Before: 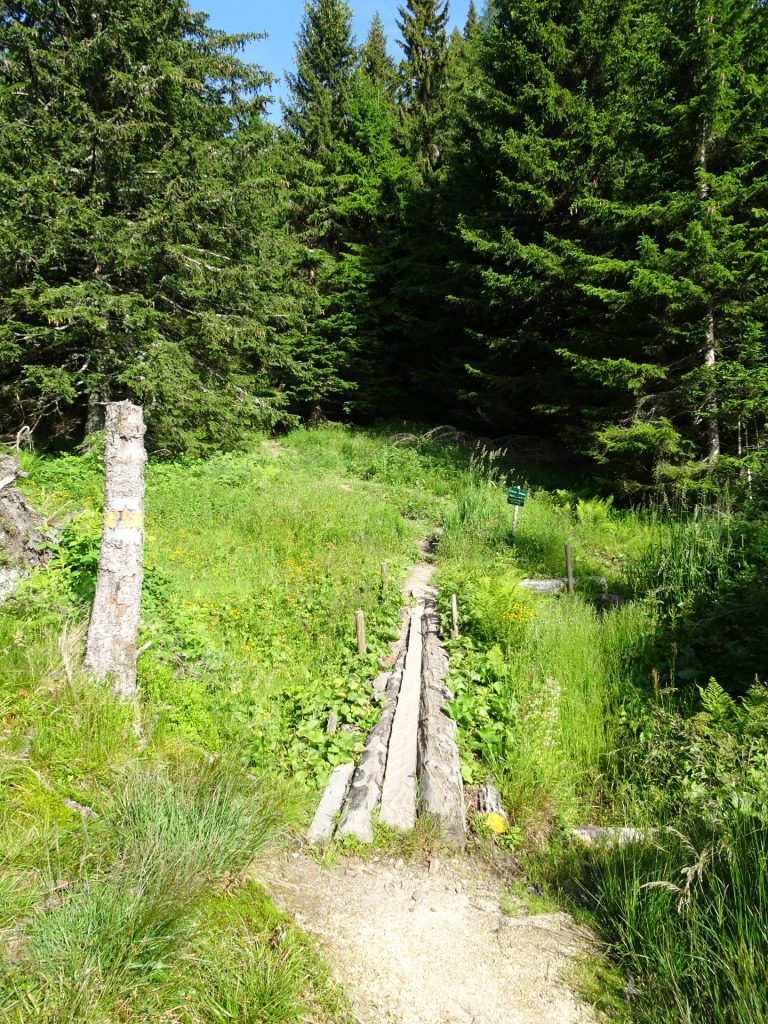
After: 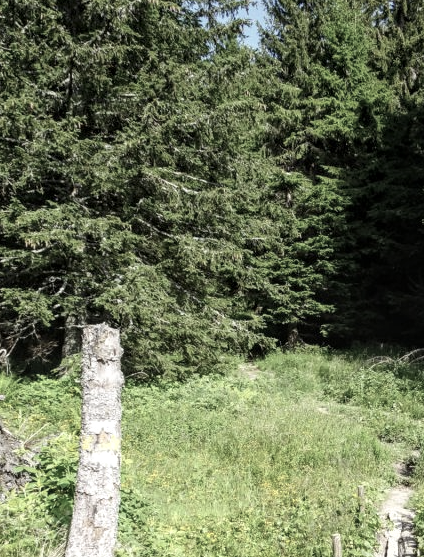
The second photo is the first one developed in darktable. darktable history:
local contrast: on, module defaults
color correction: highlights b* -0.012, saturation 0.531
crop and rotate: left 3.066%, top 7.546%, right 41.706%, bottom 38.049%
